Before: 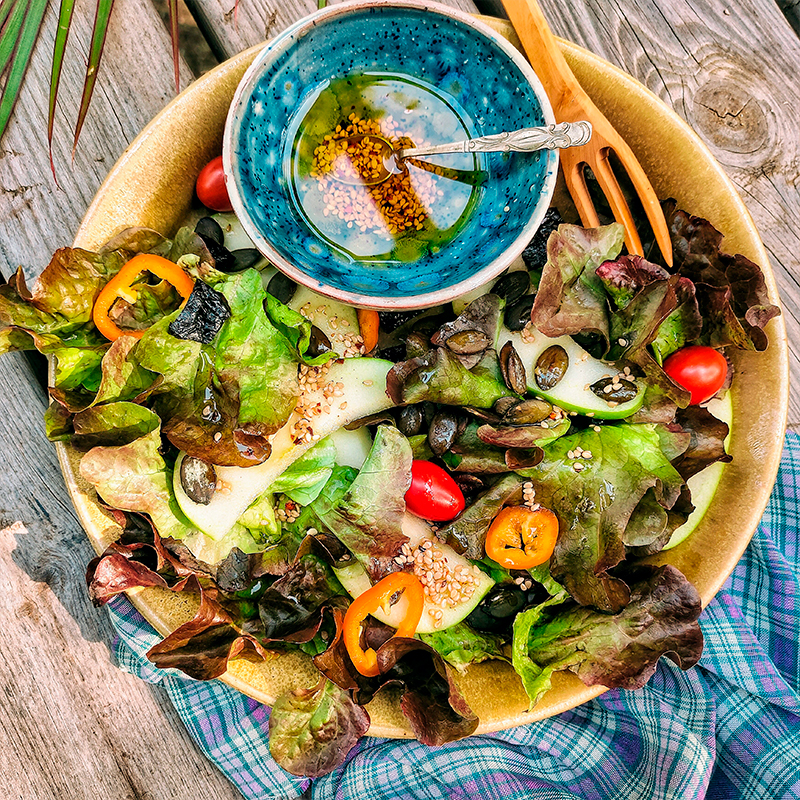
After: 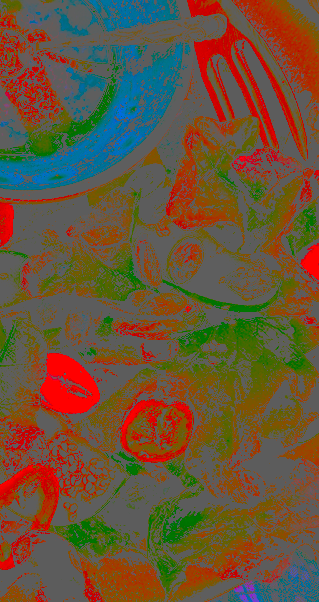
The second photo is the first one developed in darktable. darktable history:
filmic rgb: black relative exposure -8.2 EV, white relative exposure 2.2 EV, threshold 3 EV, hardness 7.11, latitude 75%, contrast 1.325, highlights saturation mix -2%, shadows ↔ highlights balance 30%, preserve chrominance no, color science v5 (2021), contrast in shadows safe, contrast in highlights safe, enable highlight reconstruction true
crop: left 45.721%, top 13.393%, right 14.118%, bottom 10.01%
tone equalizer: on, module defaults
contrast equalizer: octaves 7, y [[0.5, 0.542, 0.583, 0.625, 0.667, 0.708], [0.5 ×6], [0.5 ×6], [0 ×6], [0 ×6]]
contrast brightness saturation: contrast -0.99, brightness -0.17, saturation 0.75
color balance: lift [1, 0.998, 1.001, 1.002], gamma [1, 1.02, 1, 0.98], gain [1, 1.02, 1.003, 0.98]
rgb levels: levels [[0.034, 0.472, 0.904], [0, 0.5, 1], [0, 0.5, 1]]
